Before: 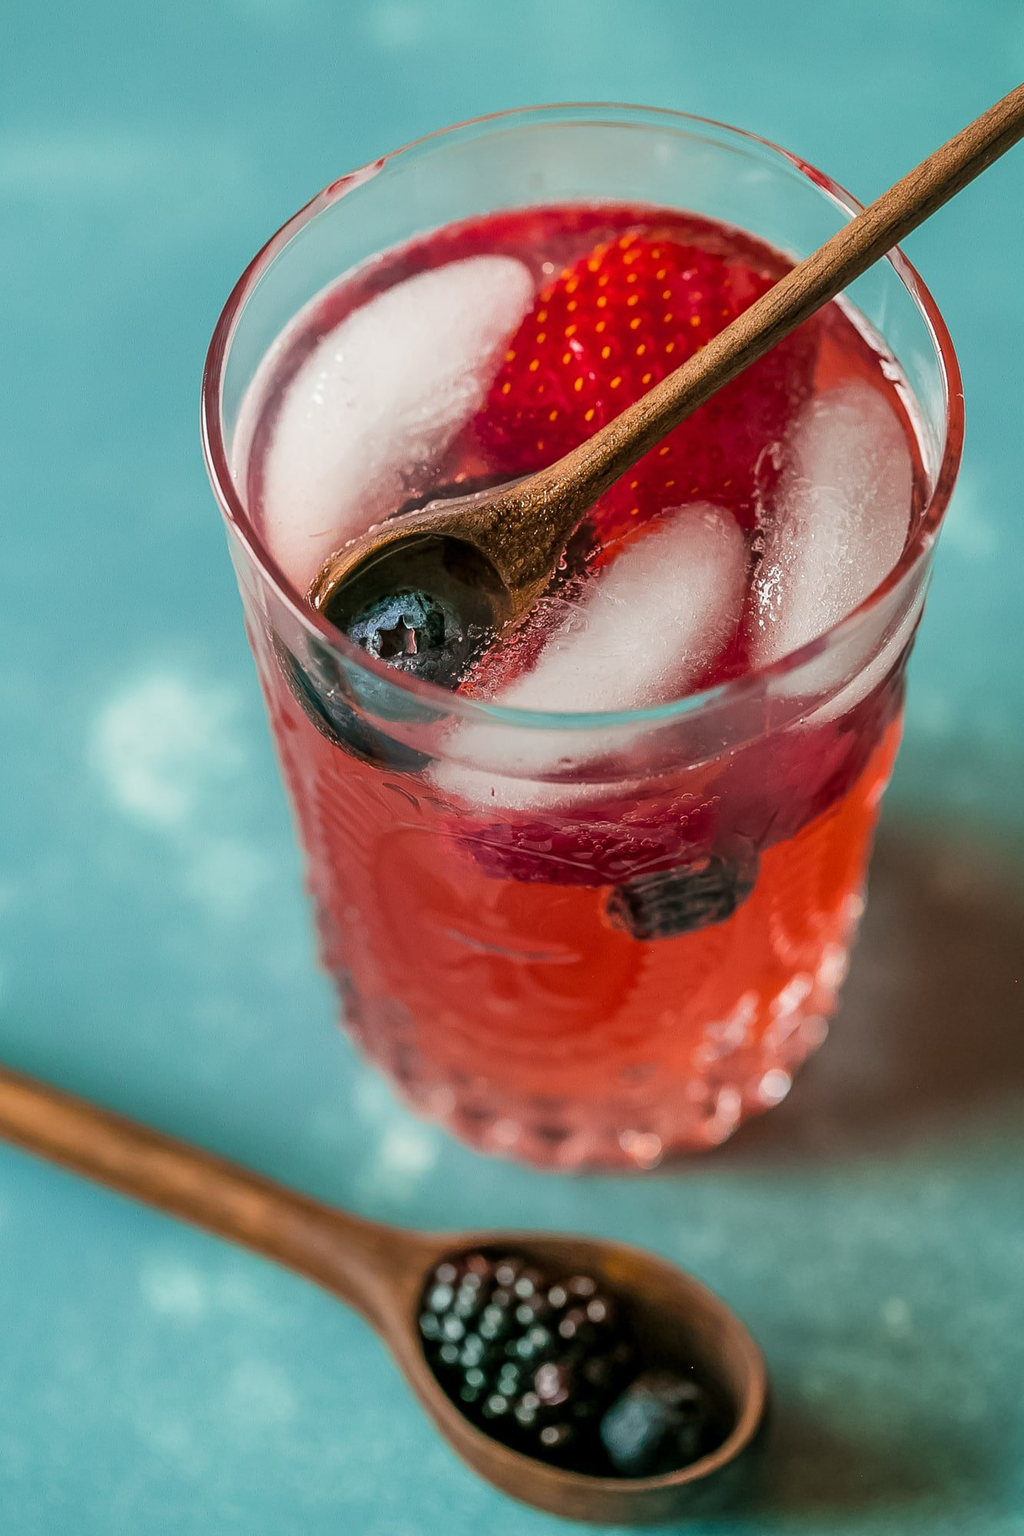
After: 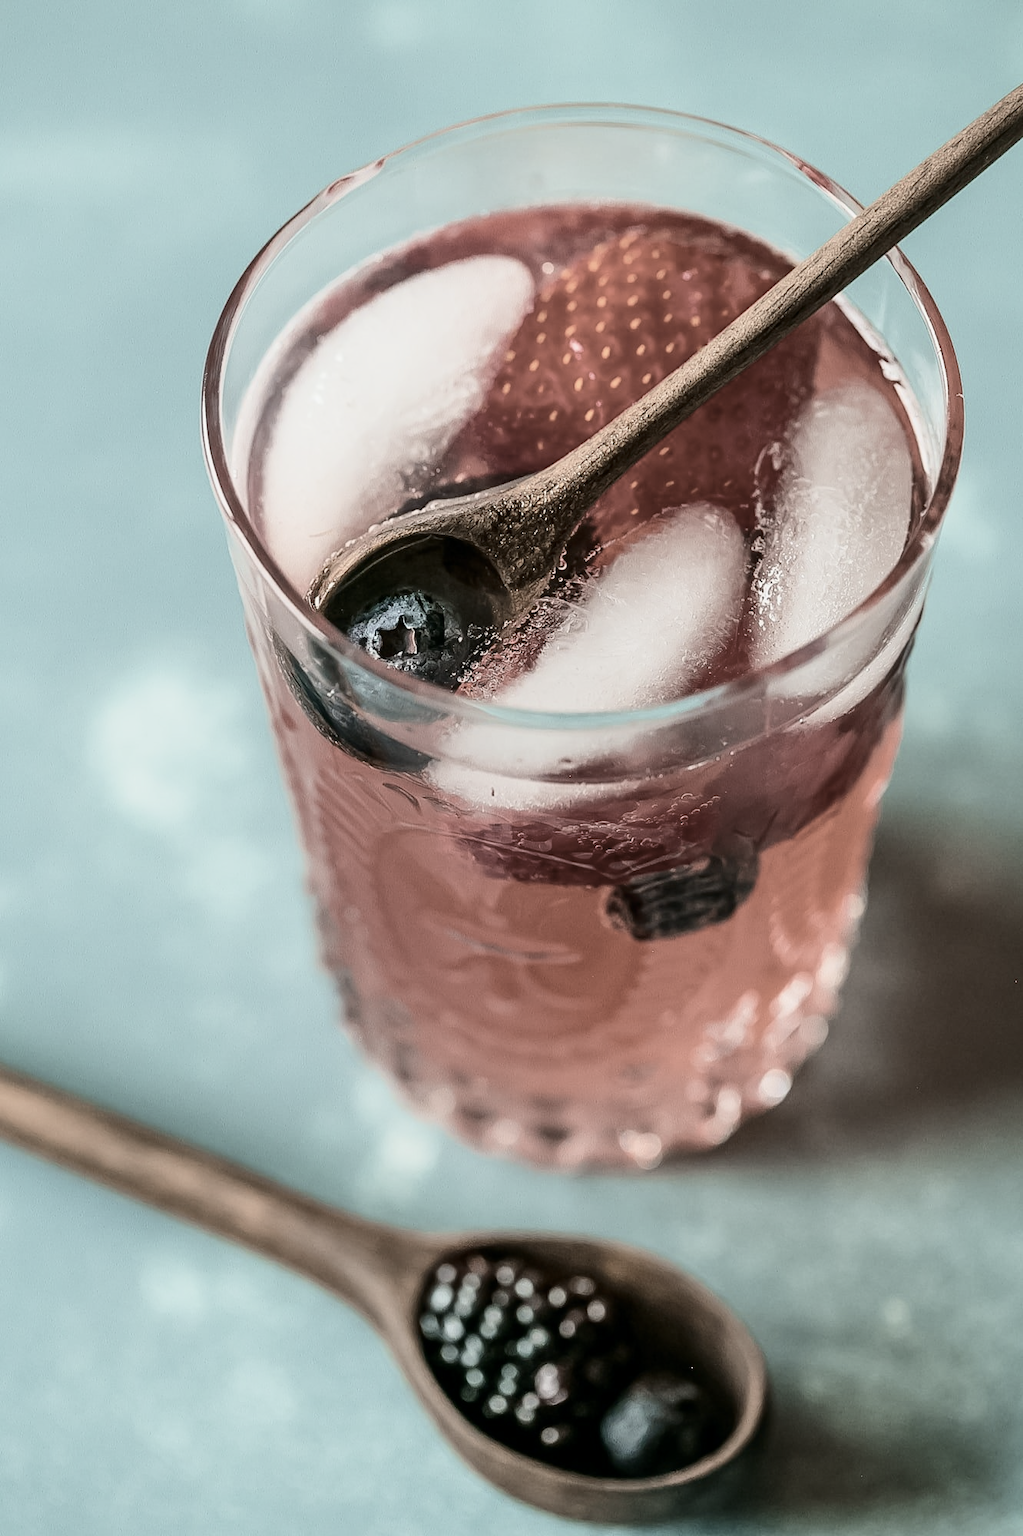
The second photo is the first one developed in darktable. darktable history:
contrast equalizer: y [[0.5 ×6], [0.5 ×6], [0.5, 0.5, 0.501, 0.545, 0.707, 0.863], [0 ×6], [0 ×6]]
color correction: saturation 0.3
tone curve: curves: ch0 [(0, 0) (0.114, 0.083) (0.291, 0.3) (0.447, 0.535) (0.602, 0.712) (0.772, 0.864) (0.999, 0.978)]; ch1 [(0, 0) (0.389, 0.352) (0.458, 0.433) (0.486, 0.474) (0.509, 0.505) (0.535, 0.541) (0.555, 0.557) (0.677, 0.724) (1, 1)]; ch2 [(0, 0) (0.369, 0.388) (0.449, 0.431) (0.501, 0.5) (0.528, 0.552) (0.561, 0.596) (0.697, 0.721) (1, 1)], color space Lab, independent channels, preserve colors none
contrast brightness saturation: contrast 0.05
